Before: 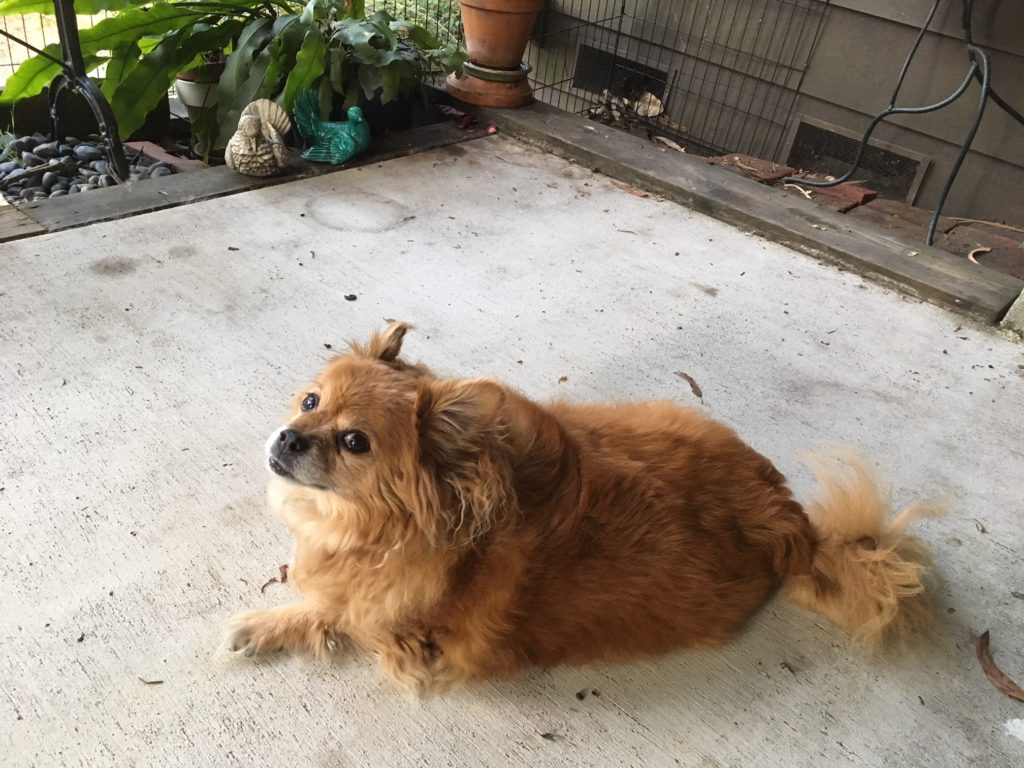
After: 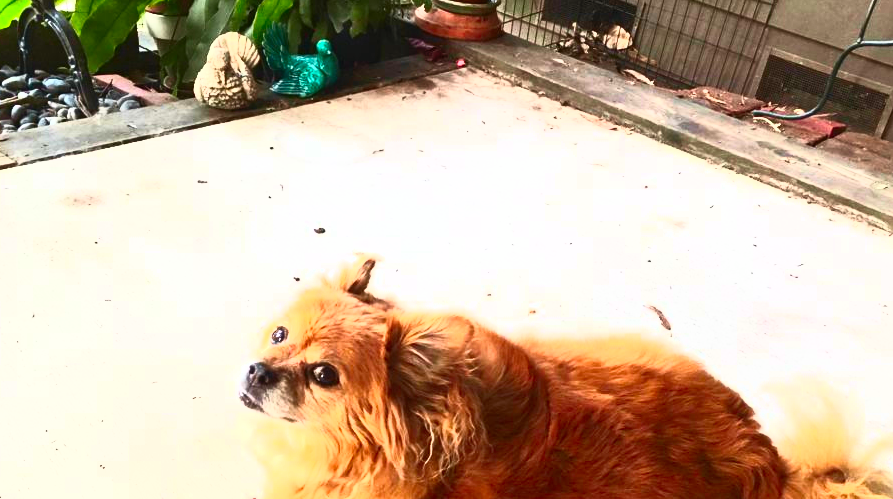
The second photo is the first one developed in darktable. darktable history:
tone curve: curves: ch0 [(0.003, 0) (0.066, 0.023) (0.149, 0.094) (0.264, 0.238) (0.395, 0.421) (0.517, 0.56) (0.688, 0.743) (0.813, 0.846) (1, 1)]; ch1 [(0, 0) (0.164, 0.115) (0.337, 0.332) (0.39, 0.398) (0.464, 0.461) (0.501, 0.5) (0.521, 0.535) (0.571, 0.588) (0.652, 0.681) (0.733, 0.749) (0.811, 0.796) (1, 1)]; ch2 [(0, 0) (0.337, 0.382) (0.464, 0.476) (0.501, 0.502) (0.527, 0.54) (0.556, 0.567) (0.6, 0.59) (0.687, 0.675) (1, 1)], color space Lab, independent channels, preserve colors none
contrast brightness saturation: contrast 0.986, brightness 0.994, saturation 0.998
crop: left 3.075%, top 8.825%, right 9.663%, bottom 26.097%
exposure: black level correction 0.001, compensate exposure bias true, compensate highlight preservation false
